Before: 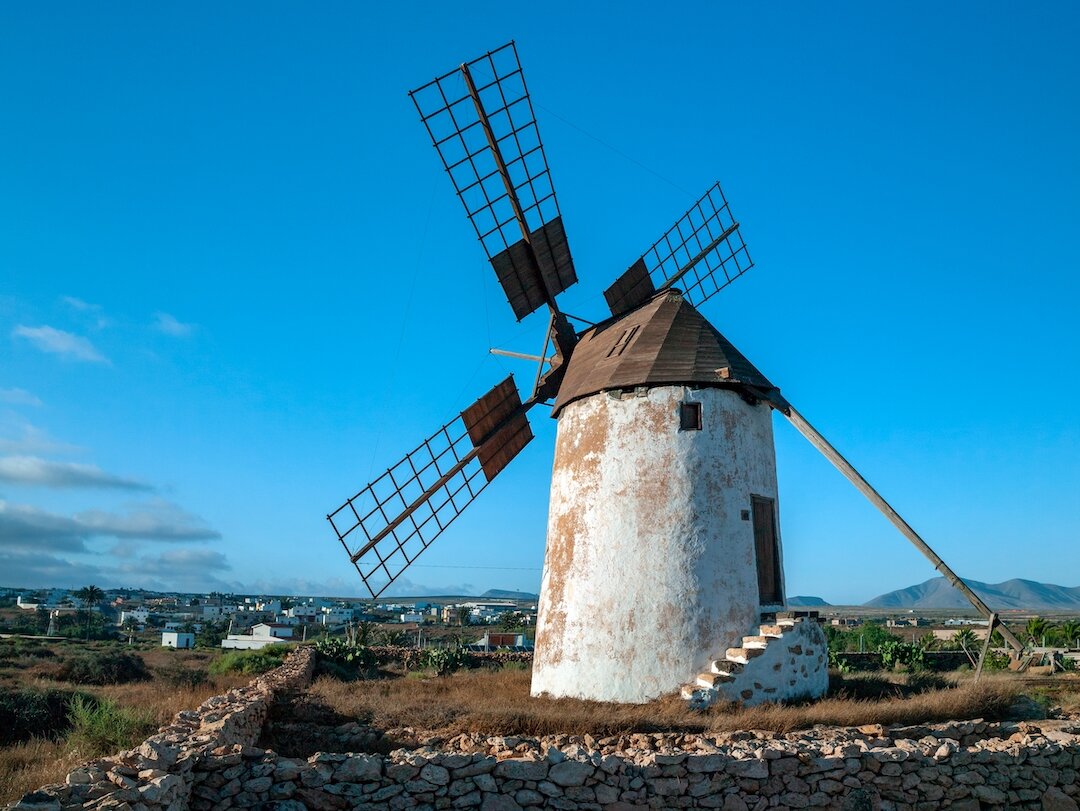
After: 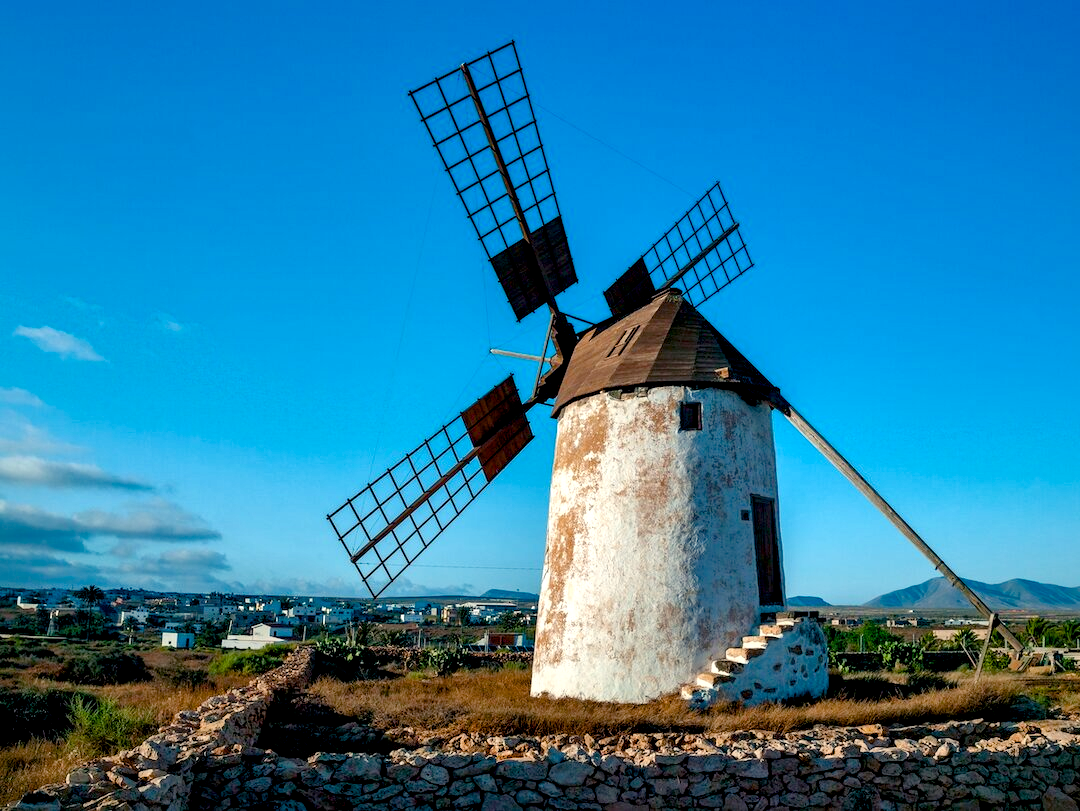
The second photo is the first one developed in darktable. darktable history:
color balance rgb: shadows lift › chroma 3%, shadows lift › hue 280.8°, power › hue 330°, highlights gain › chroma 3%, highlights gain › hue 75.6°, global offset › luminance -1%, perceptual saturation grading › global saturation 20%, perceptual saturation grading › highlights -25%, perceptual saturation grading › shadows 50%, global vibrance 20%
local contrast: mode bilateral grid, contrast 25, coarseness 60, detail 151%, midtone range 0.2
